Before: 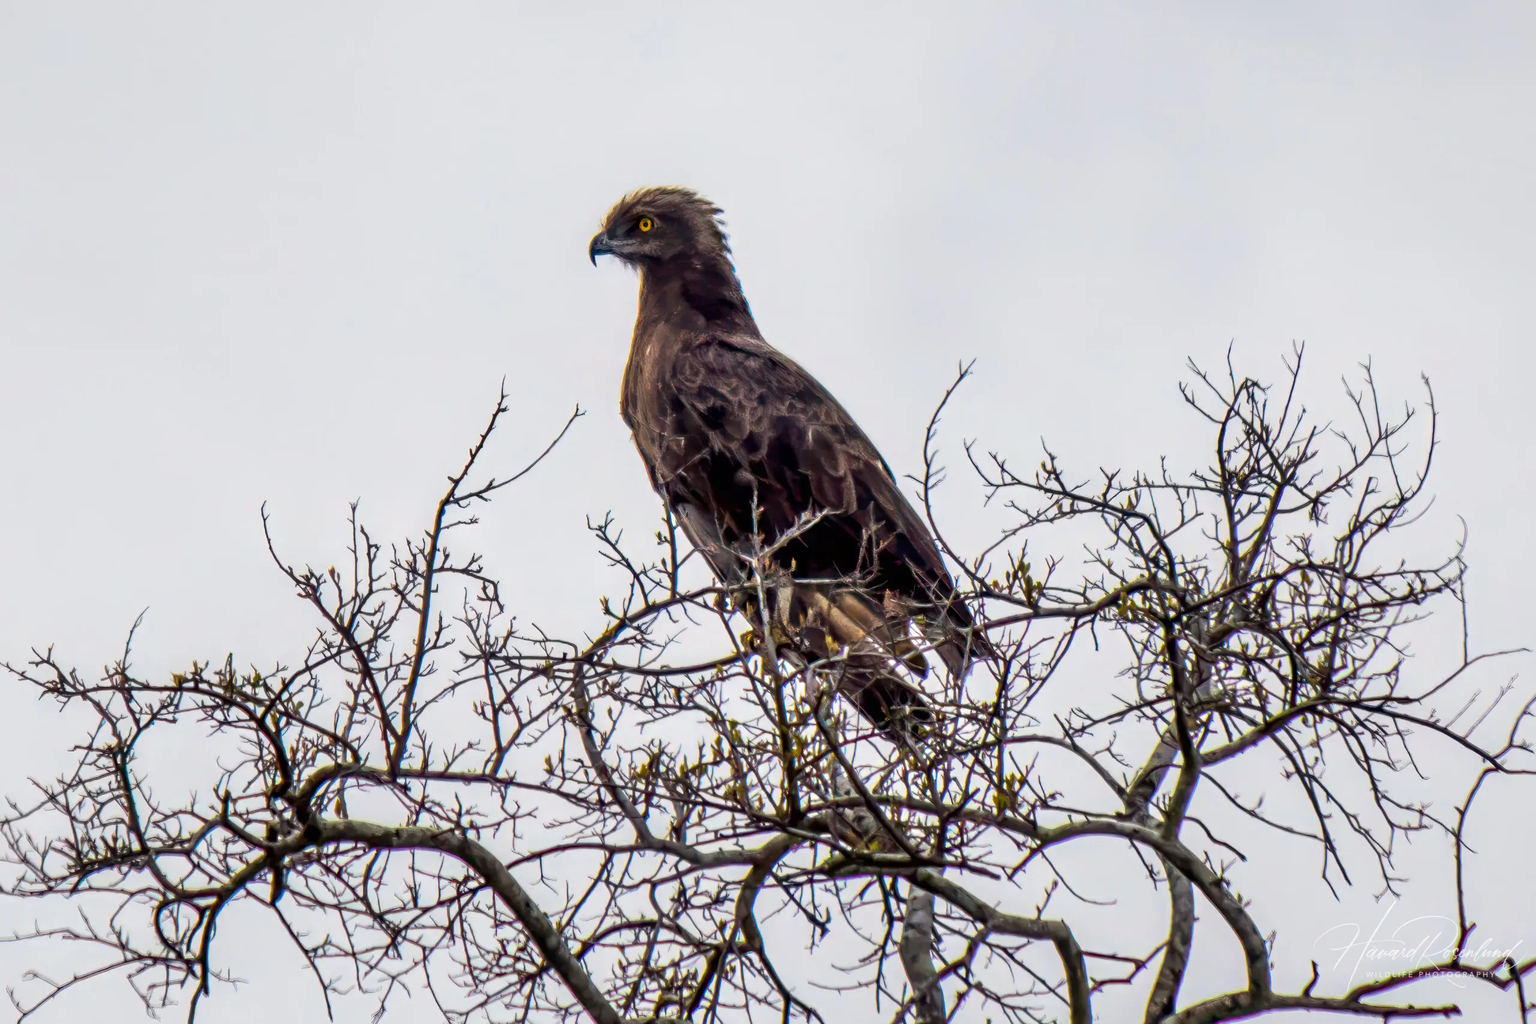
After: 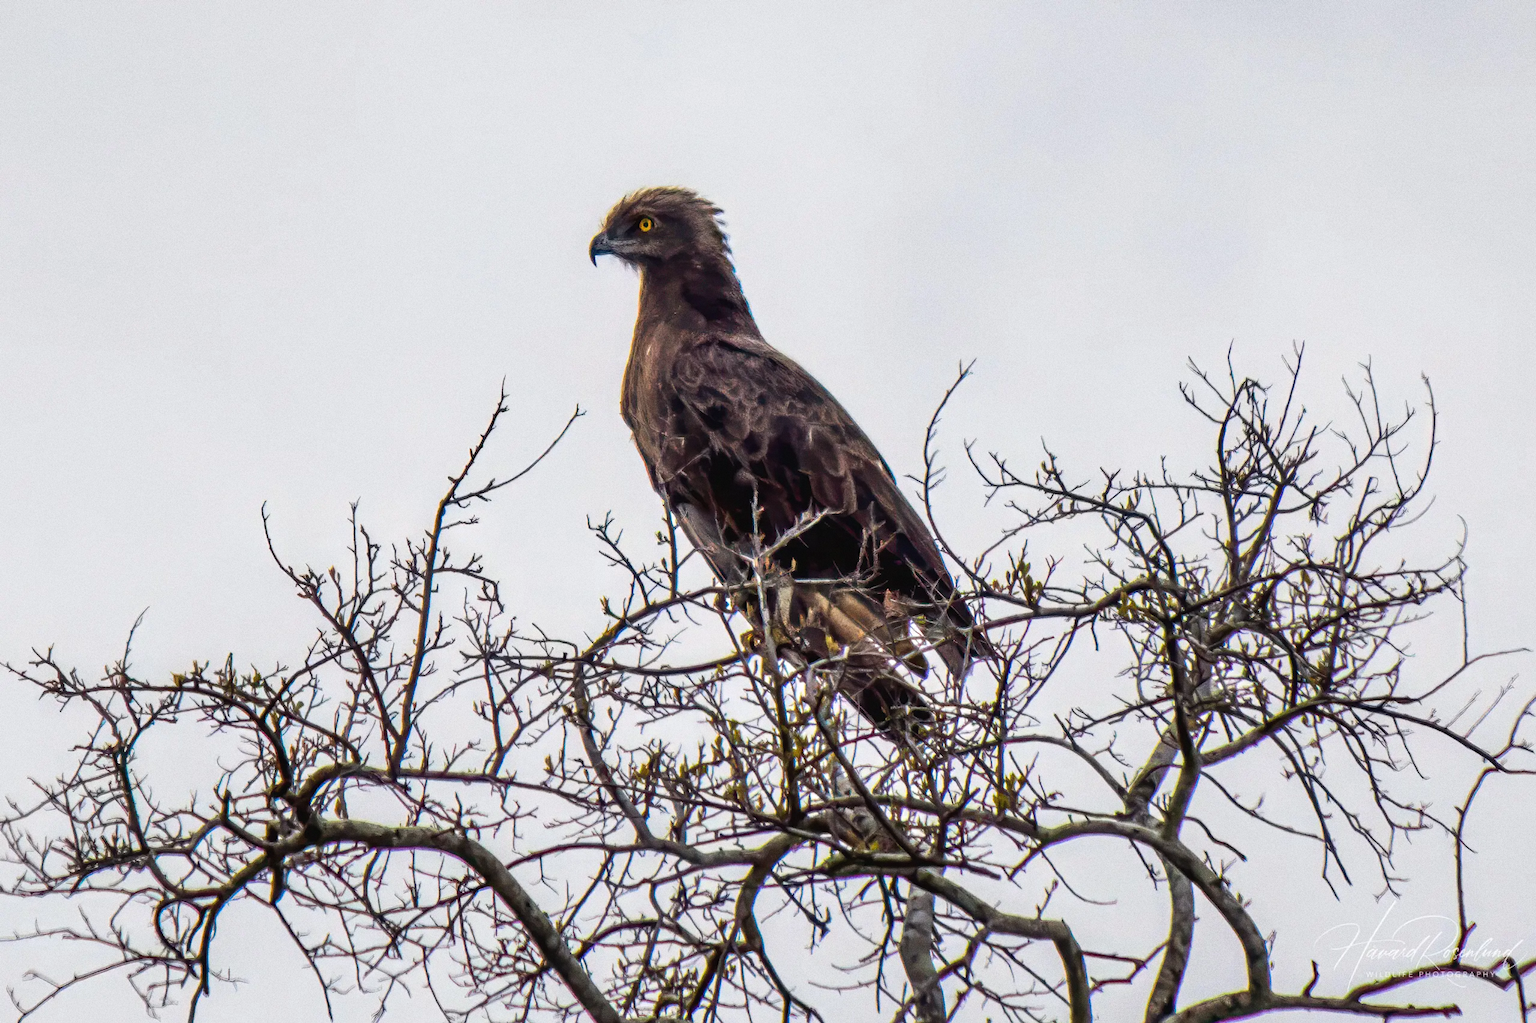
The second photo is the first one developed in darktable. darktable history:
grain: coarseness 0.09 ISO, strength 40%
exposure: black level correction -0.003, exposure 0.04 EV, compensate highlight preservation false
